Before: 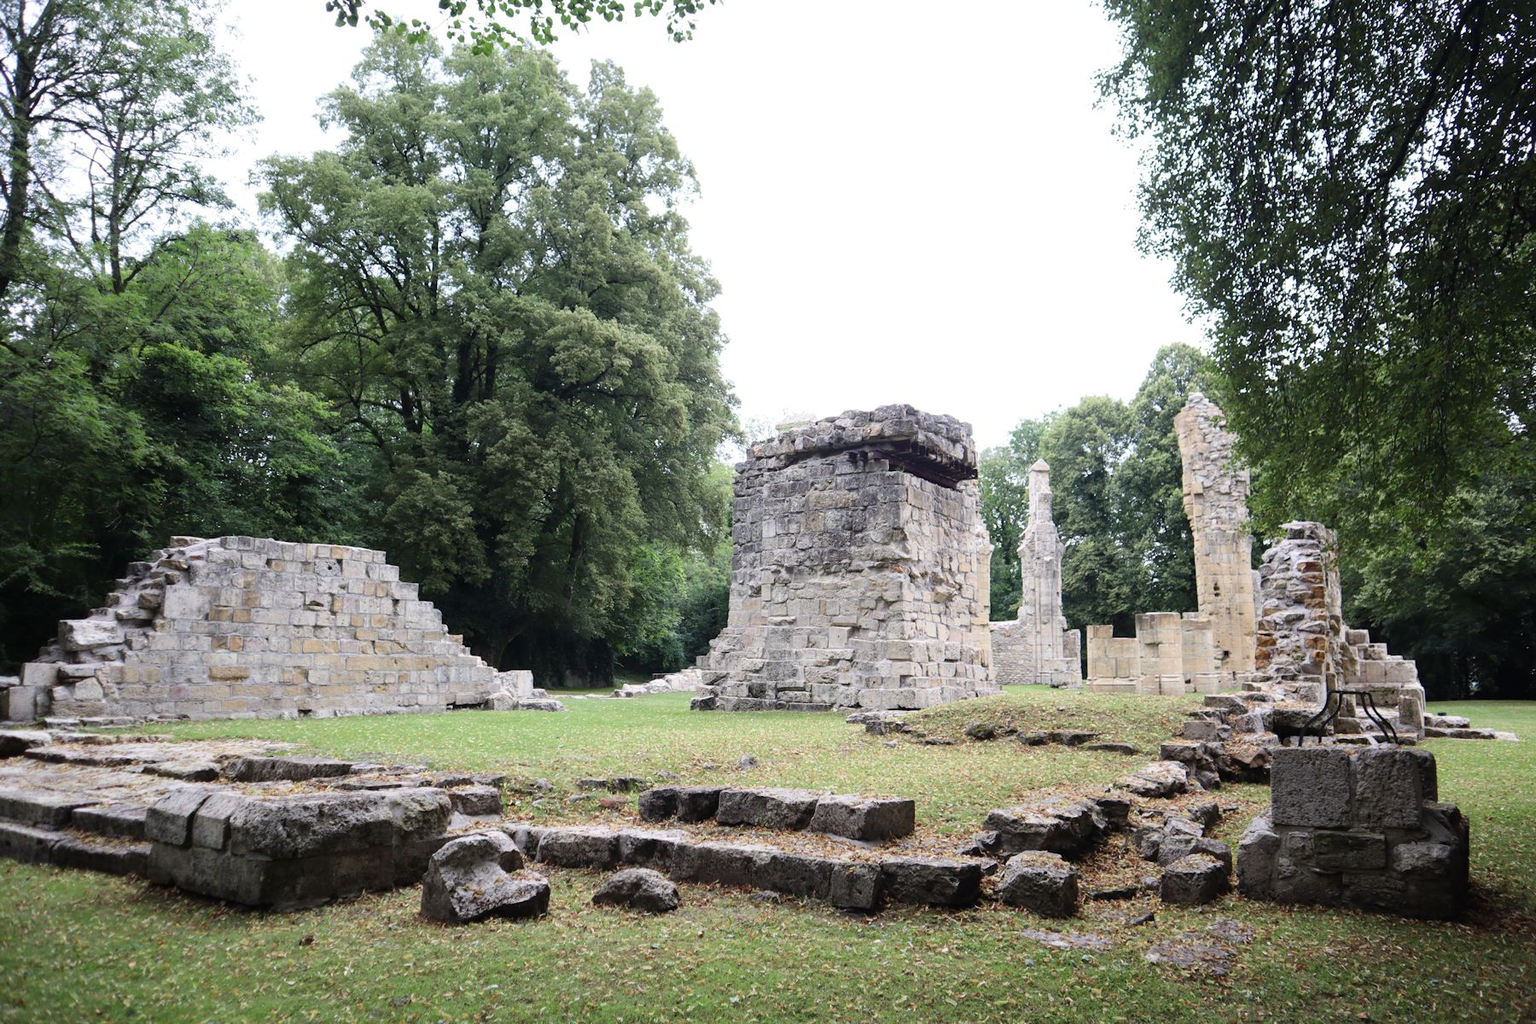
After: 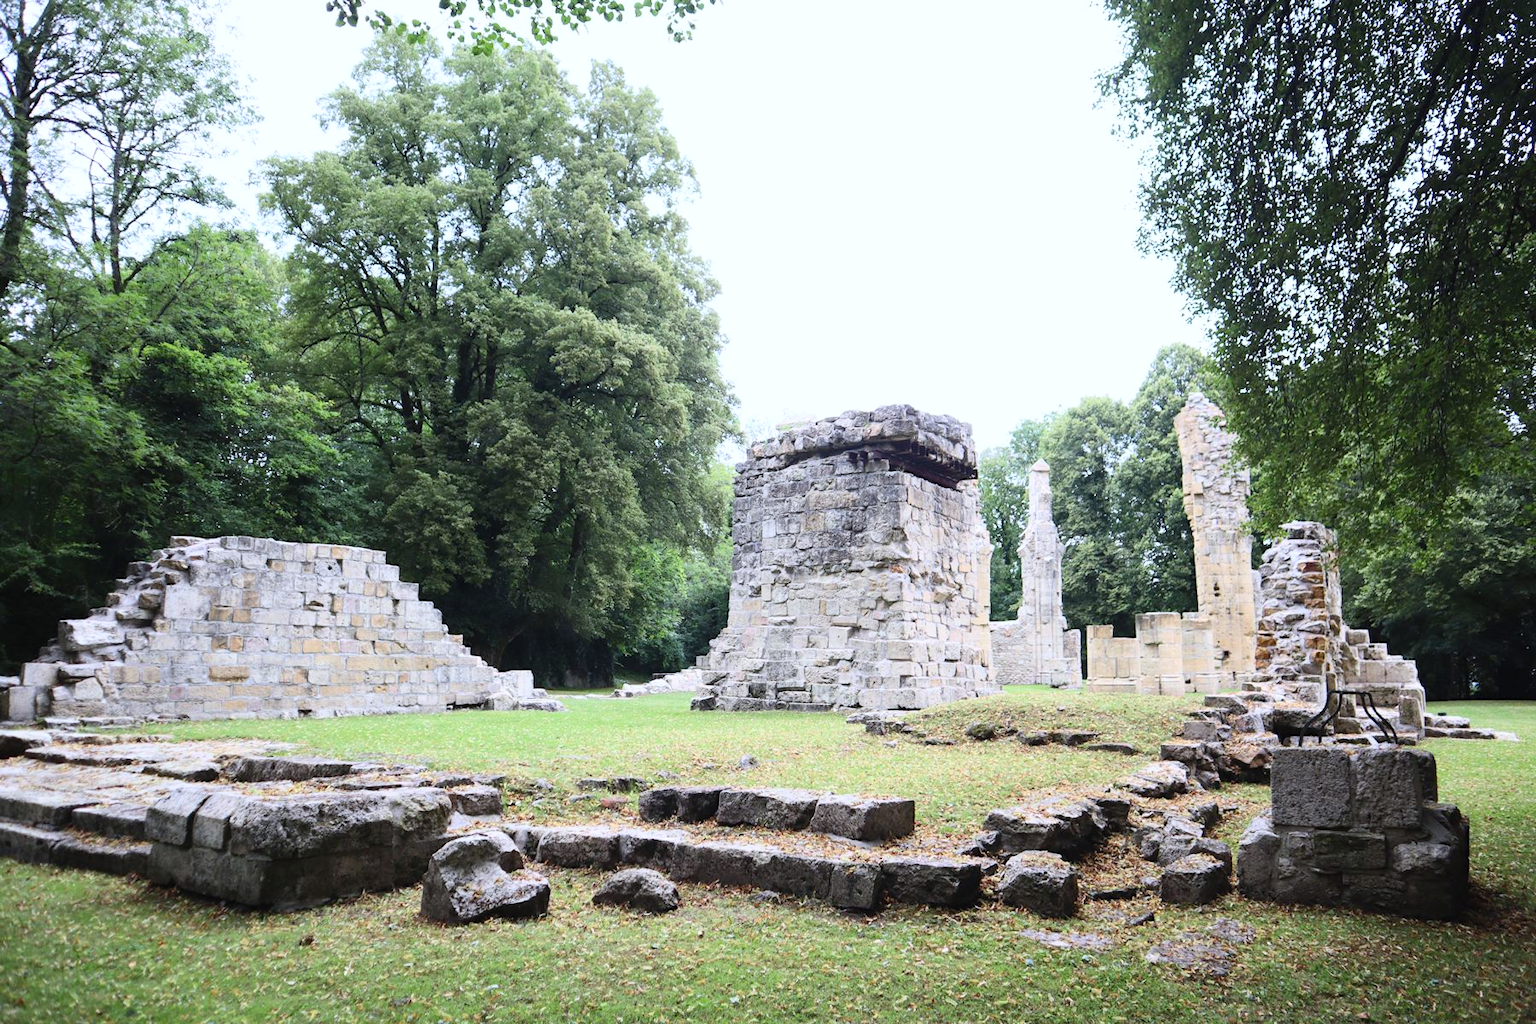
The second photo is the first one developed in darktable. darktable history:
contrast brightness saturation: contrast 0.2, brightness 0.16, saturation 0.22
rgb levels: preserve colors max RGB
tone equalizer: -8 EV 0.06 EV, smoothing diameter 25%, edges refinement/feathering 10, preserve details guided filter
white balance: red 0.974, blue 1.044
